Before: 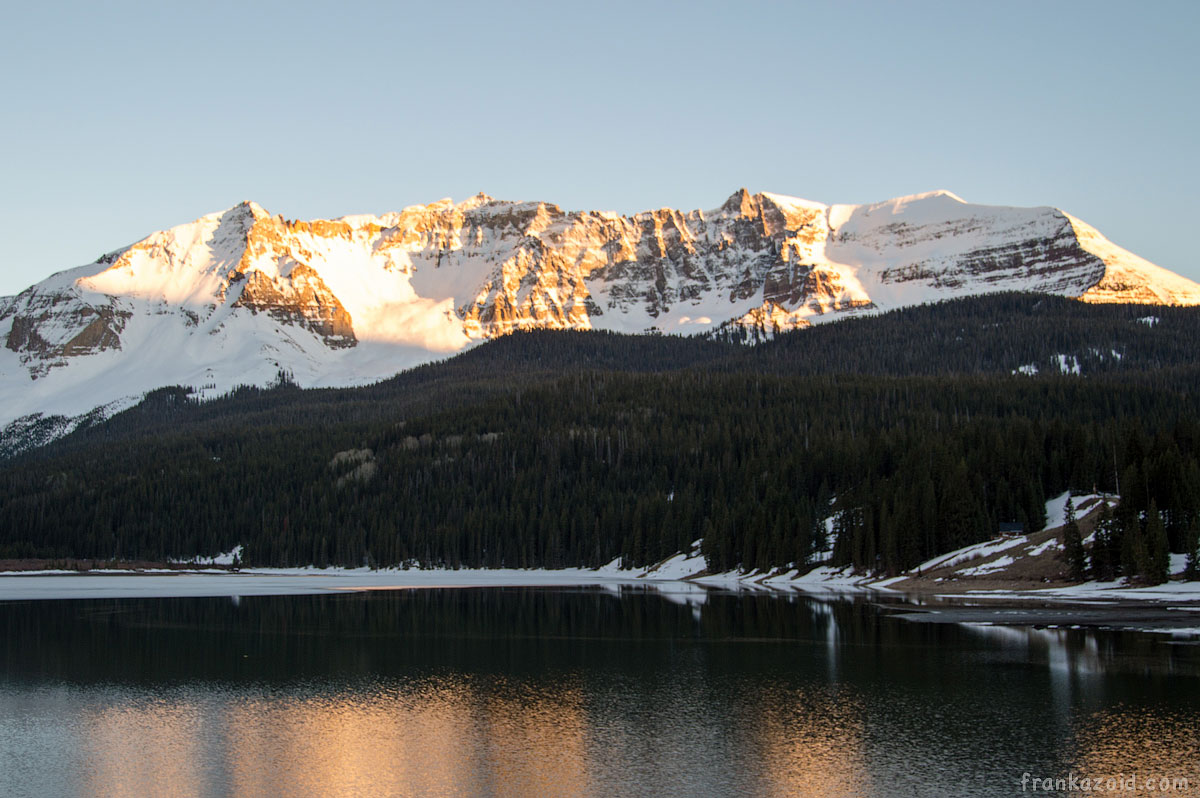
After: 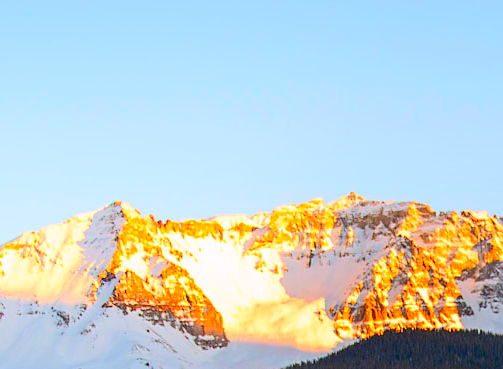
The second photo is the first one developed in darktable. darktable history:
shadows and highlights: shadows -40.15, highlights 62.88, soften with gaussian
color correction: highlights a* 1.59, highlights b* -1.7, saturation 2.48
sharpen: radius 1.559, amount 0.373, threshold 1.271
crop and rotate: left 10.817%, top 0.062%, right 47.194%, bottom 53.626%
